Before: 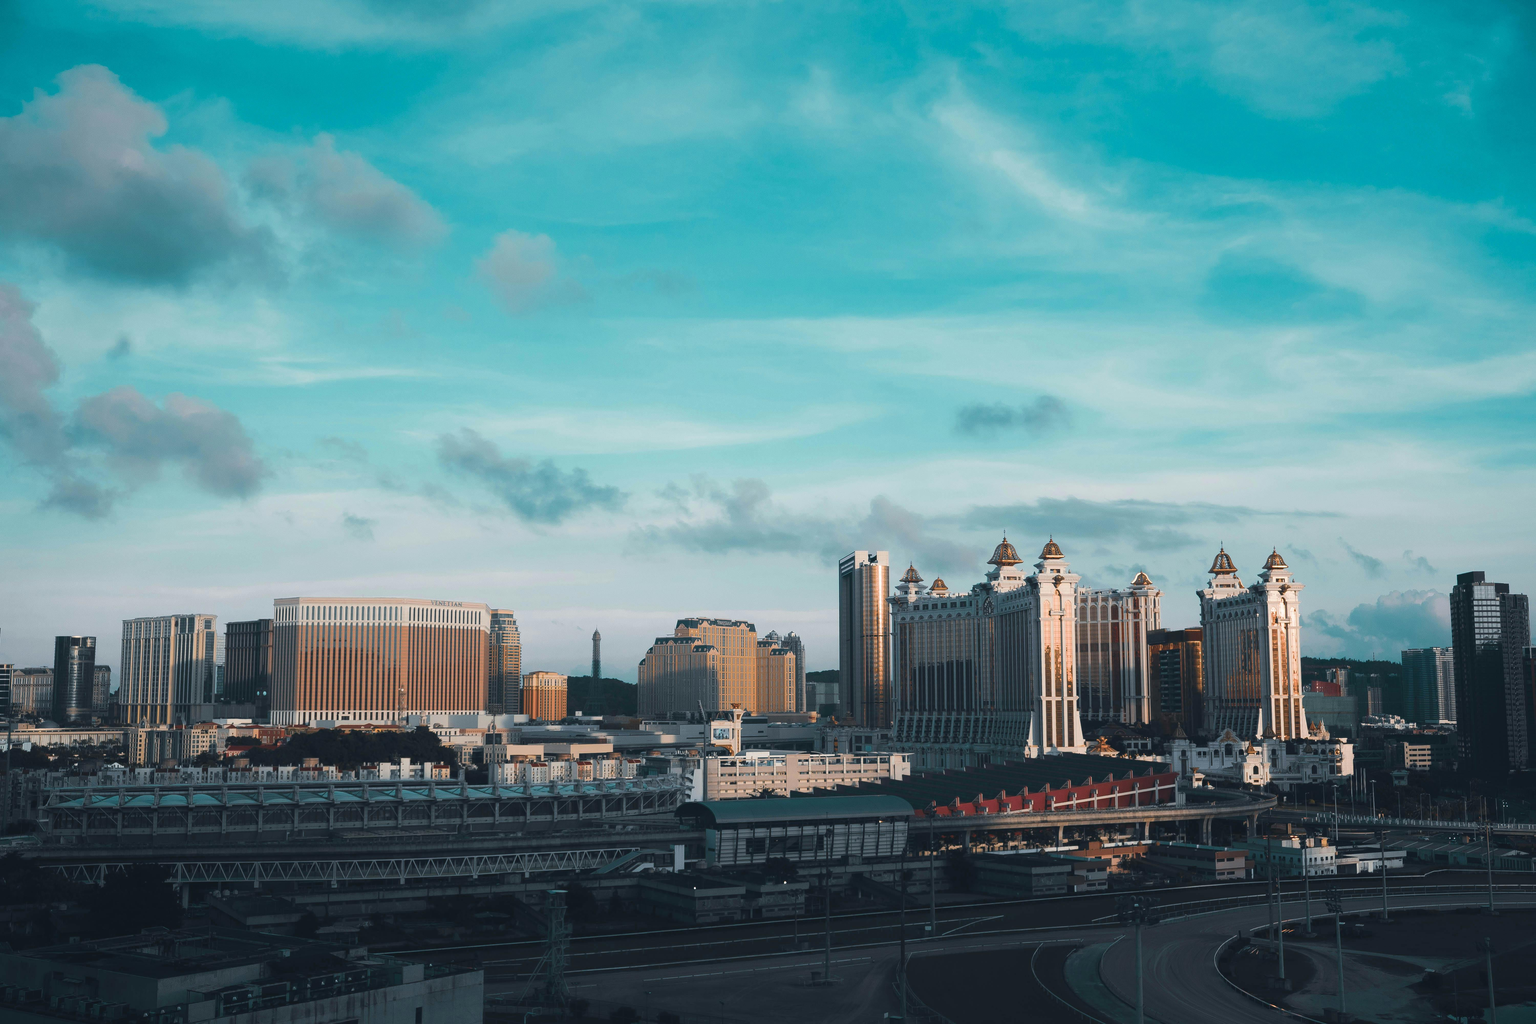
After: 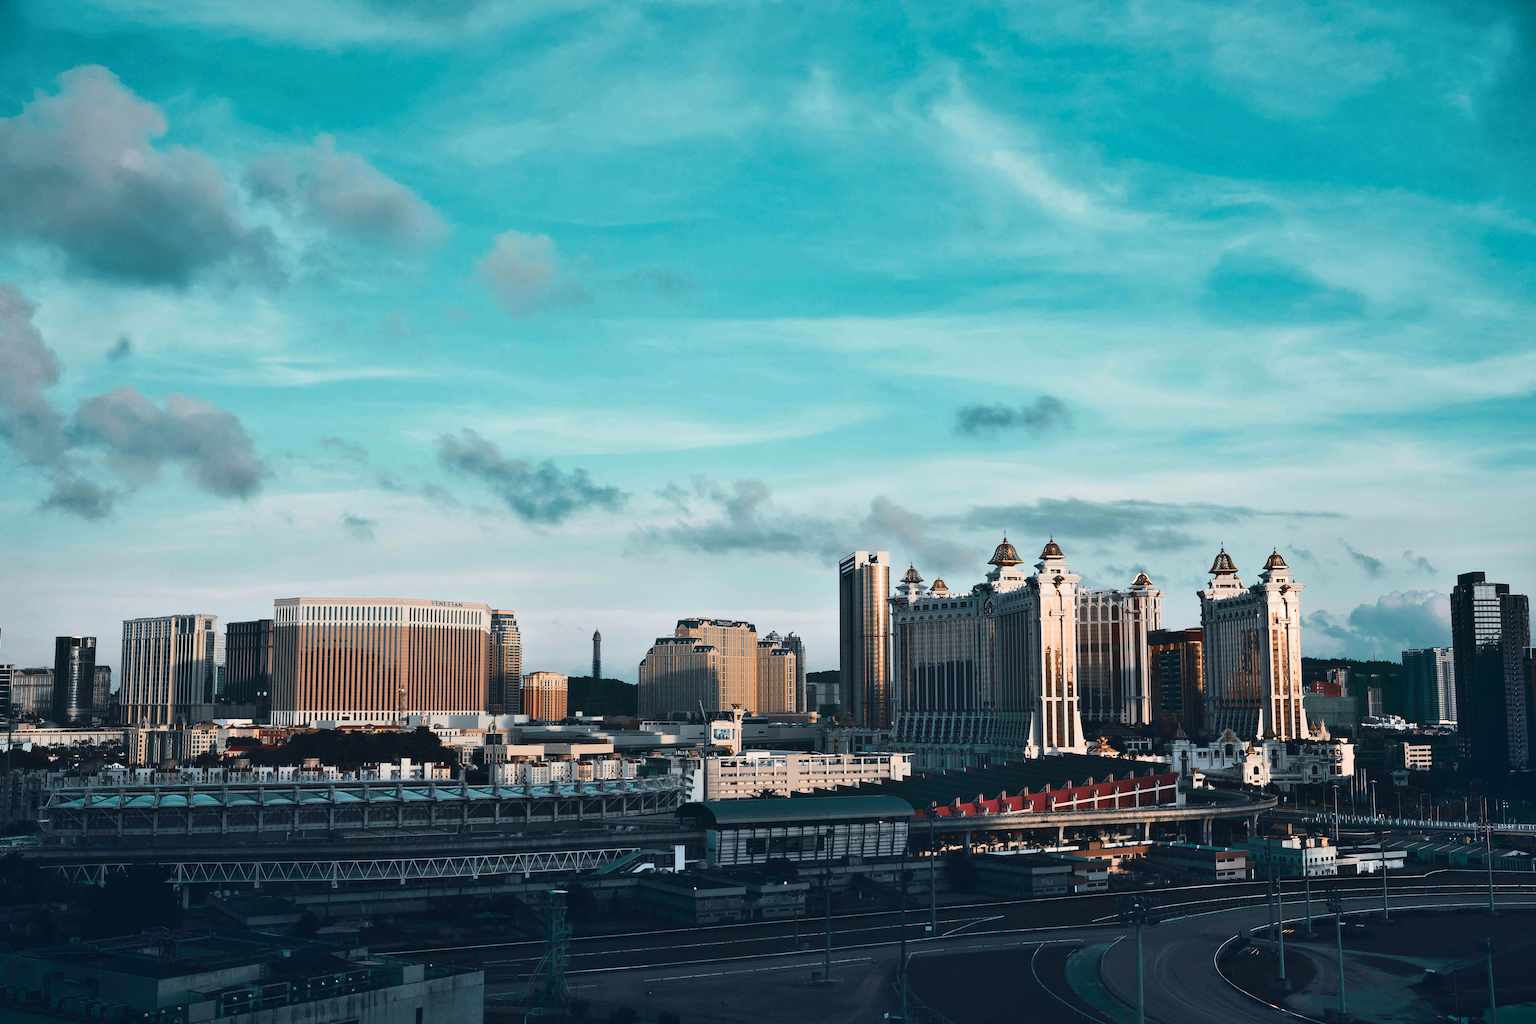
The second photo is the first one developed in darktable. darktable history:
contrast brightness saturation: contrast 0.272
shadows and highlights: soften with gaussian
